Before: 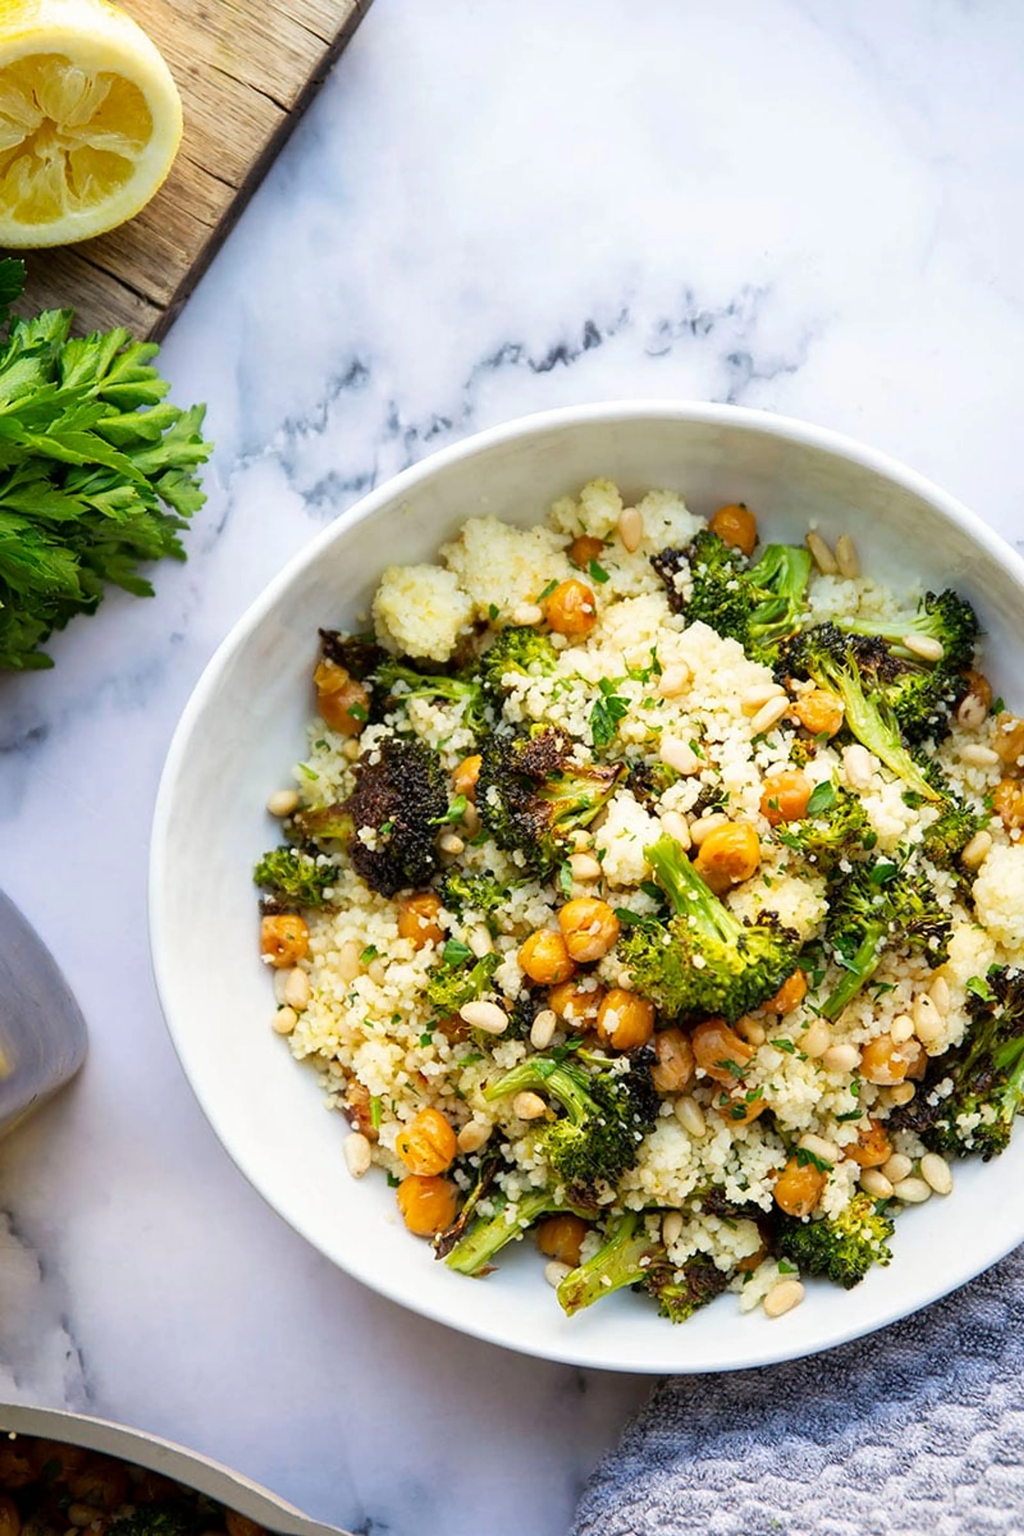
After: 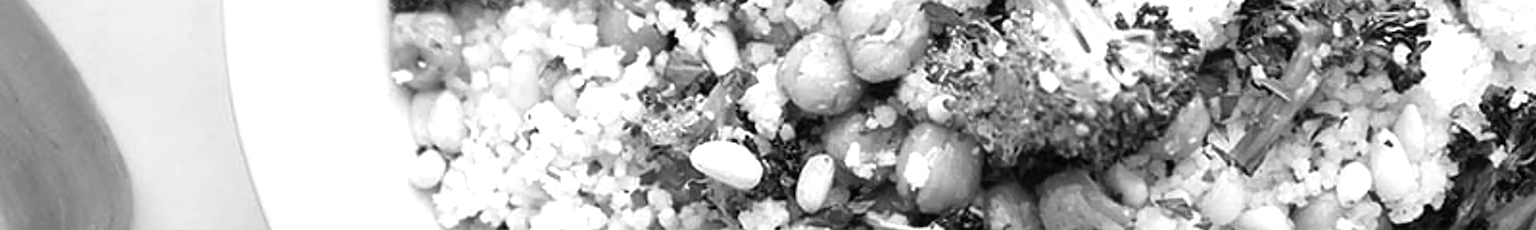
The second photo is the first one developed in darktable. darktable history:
sharpen: on, module defaults
monochrome: a 32, b 64, size 2.3
crop and rotate: top 59.084%, bottom 30.916%
exposure: black level correction 0, exposure 0.5 EV, compensate exposure bias true, compensate highlight preservation false
